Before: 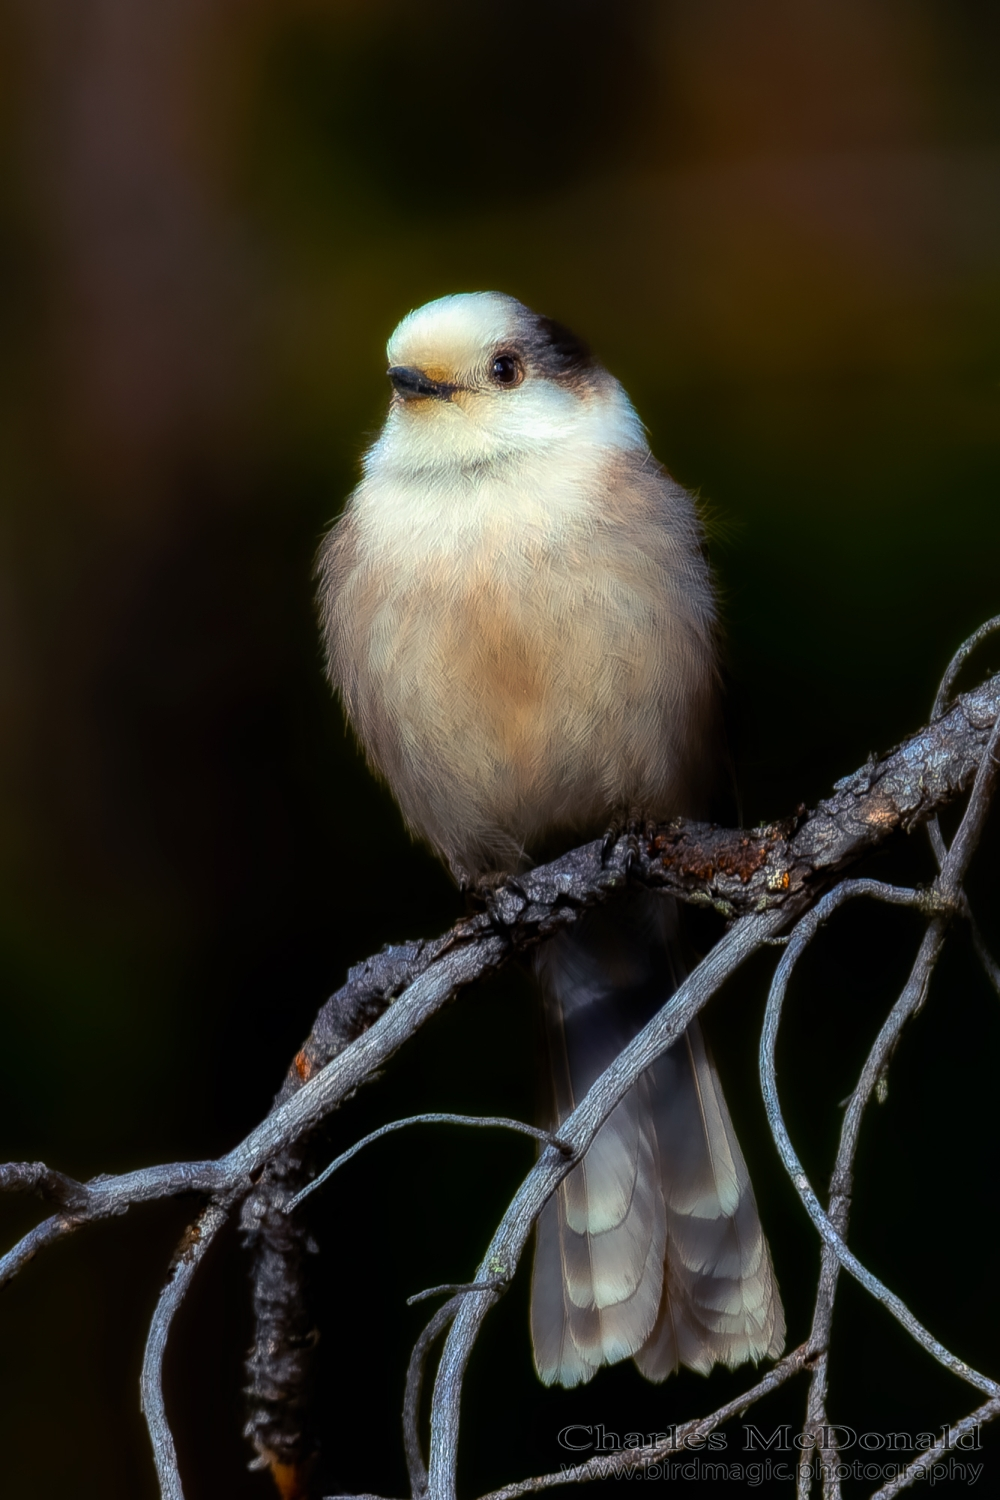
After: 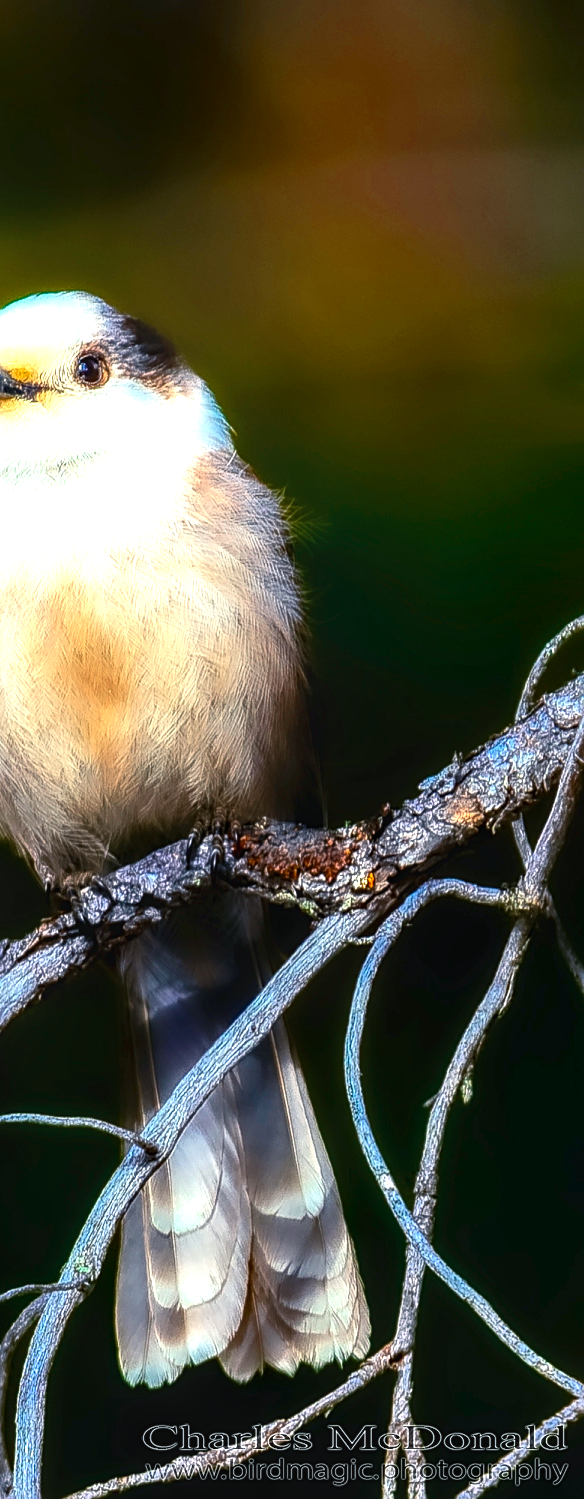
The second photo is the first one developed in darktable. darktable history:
local contrast: on, module defaults
color balance rgb: power › chroma 0.526%, power › hue 215.35°, linear chroma grading › global chroma 8.736%, perceptual saturation grading › global saturation 0.766%, perceptual brilliance grading › global brilliance 11.131%, global vibrance 20%
exposure: black level correction 0, exposure 1.284 EV, compensate highlight preservation false
color zones: curves: ch0 [(0, 0.5) (0.125, 0.4) (0.25, 0.5) (0.375, 0.4) (0.5, 0.4) (0.625, 0.35) (0.75, 0.35) (0.875, 0.5)]; ch1 [(0, 0.35) (0.125, 0.45) (0.25, 0.35) (0.375, 0.35) (0.5, 0.35) (0.625, 0.35) (0.75, 0.45) (0.875, 0.35)]; ch2 [(0, 0.6) (0.125, 0.5) (0.25, 0.5) (0.375, 0.6) (0.5, 0.6) (0.625, 0.5) (0.75, 0.5) (0.875, 0.5)]
sharpen: on, module defaults
contrast brightness saturation: contrast 0.172, saturation 0.306
crop: left 41.574%
vignetting: fall-off start 116.32%, fall-off radius 58.24%, brightness -0.462, saturation -0.293
